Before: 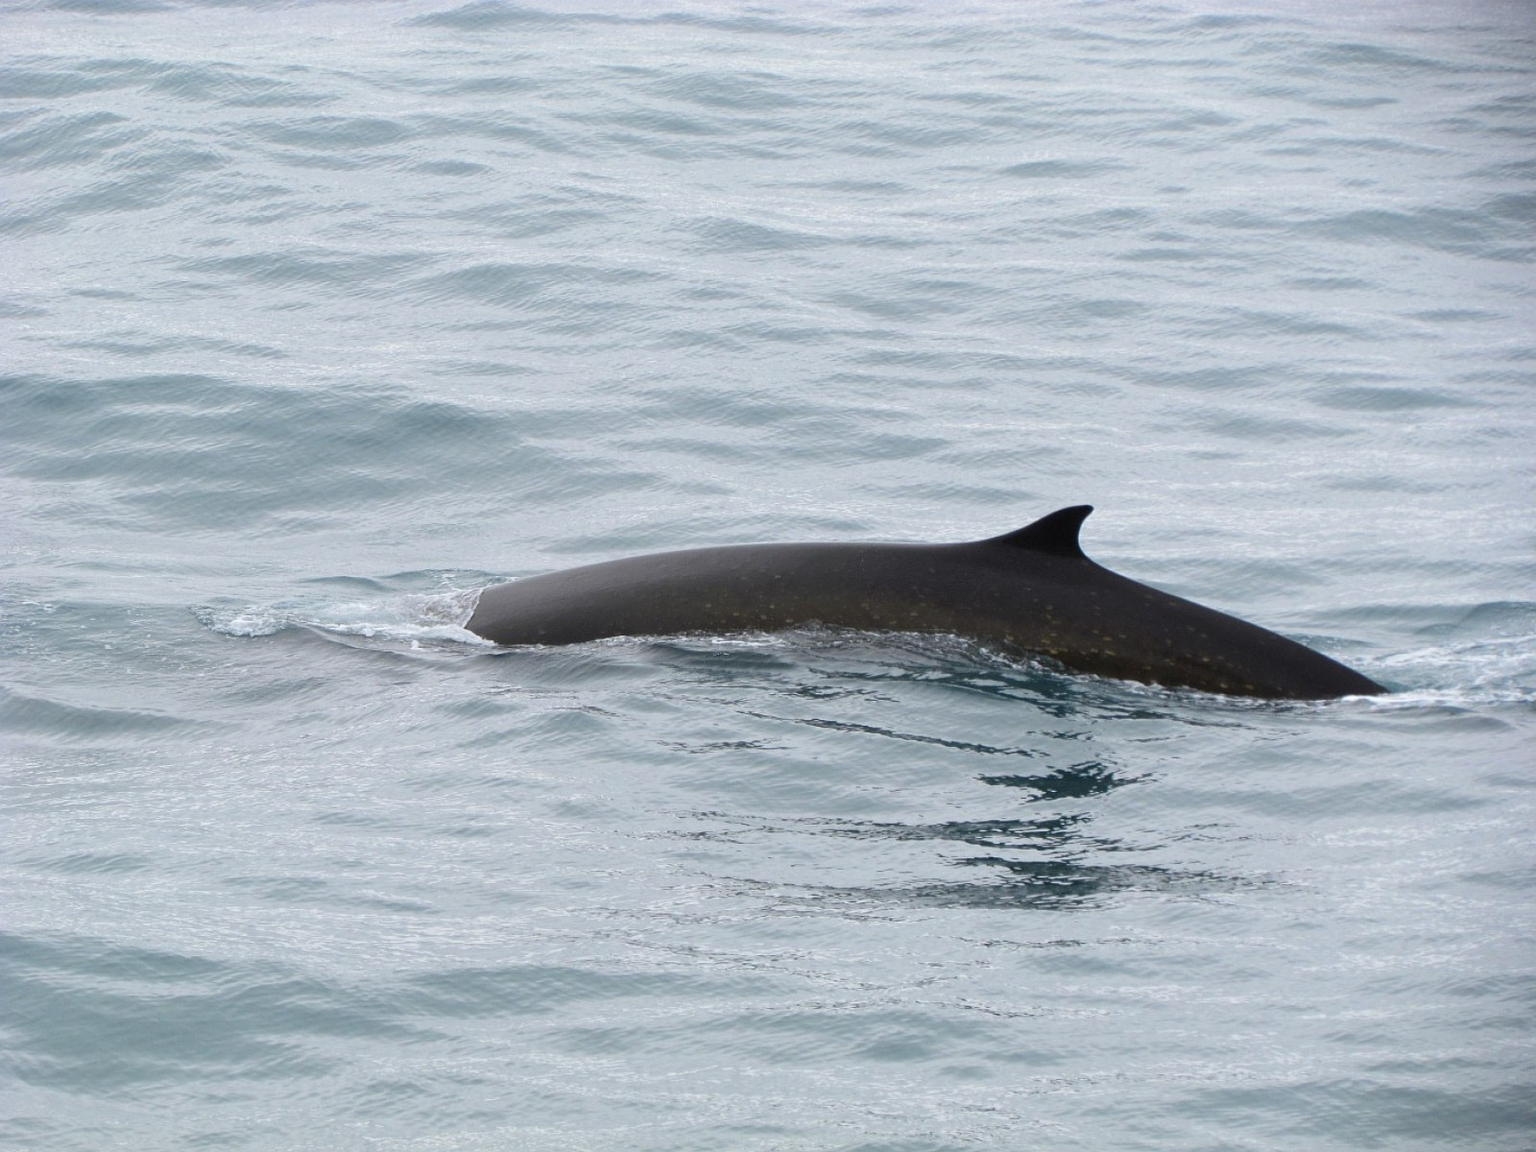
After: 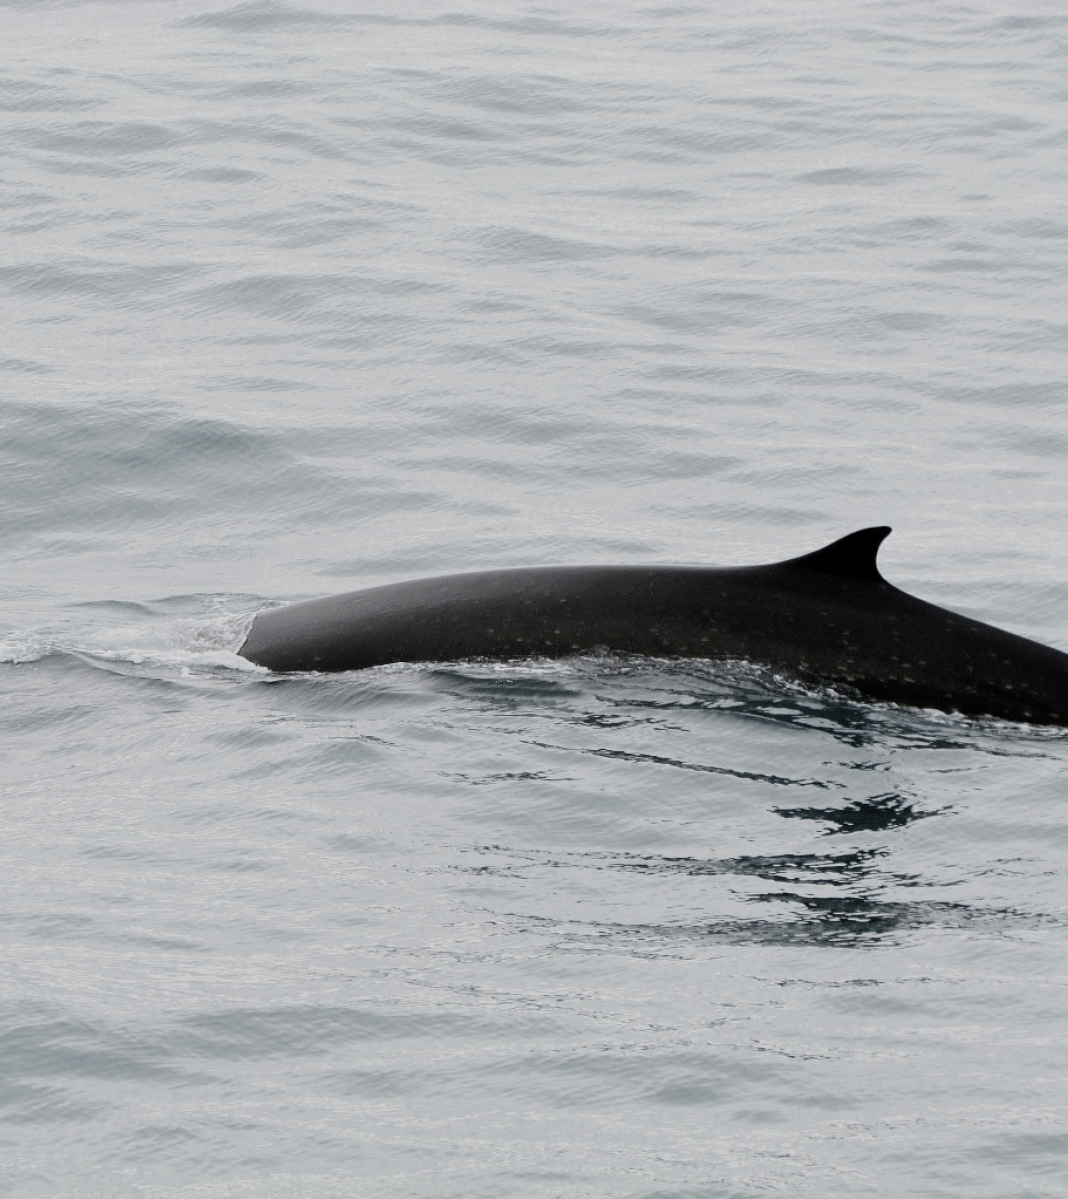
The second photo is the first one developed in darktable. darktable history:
crop and rotate: left 15.499%, right 17.7%
filmic rgb: black relative exposure -5.09 EV, white relative exposure 3.99 EV, hardness 2.87, contrast 1.301, highlights saturation mix -29.49%, preserve chrominance no, color science v5 (2021), contrast in shadows safe, contrast in highlights safe
